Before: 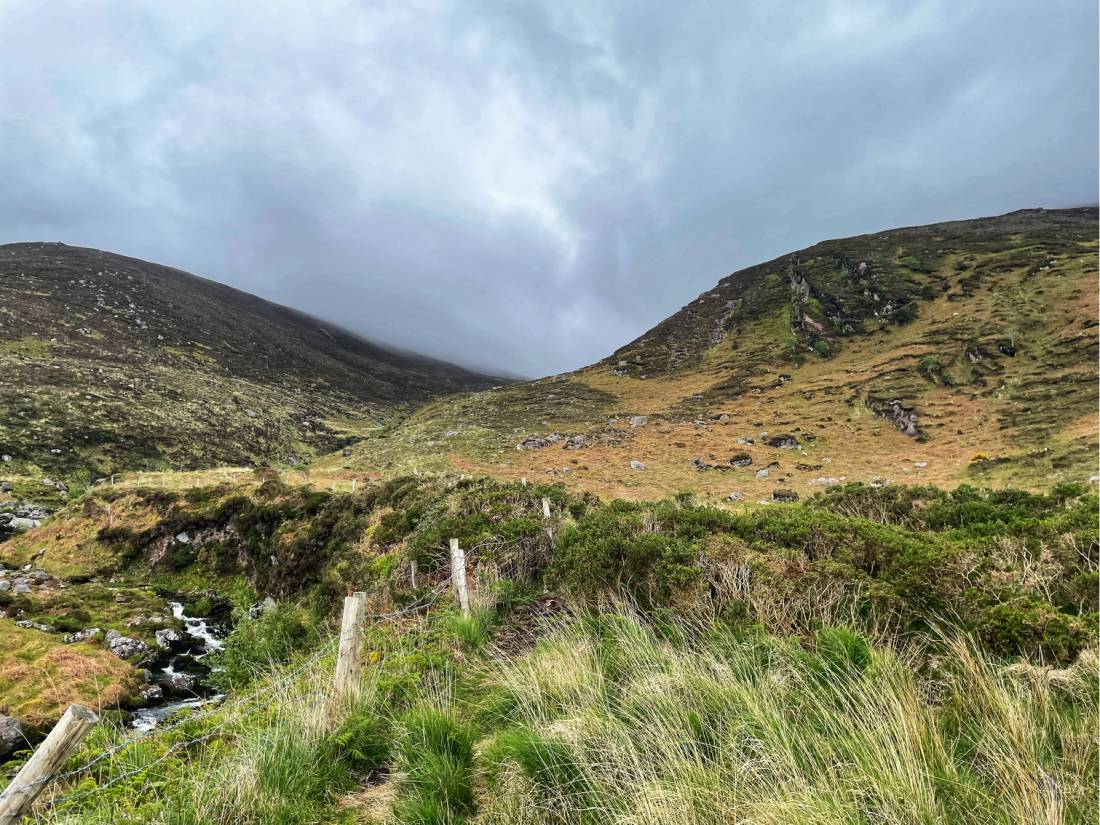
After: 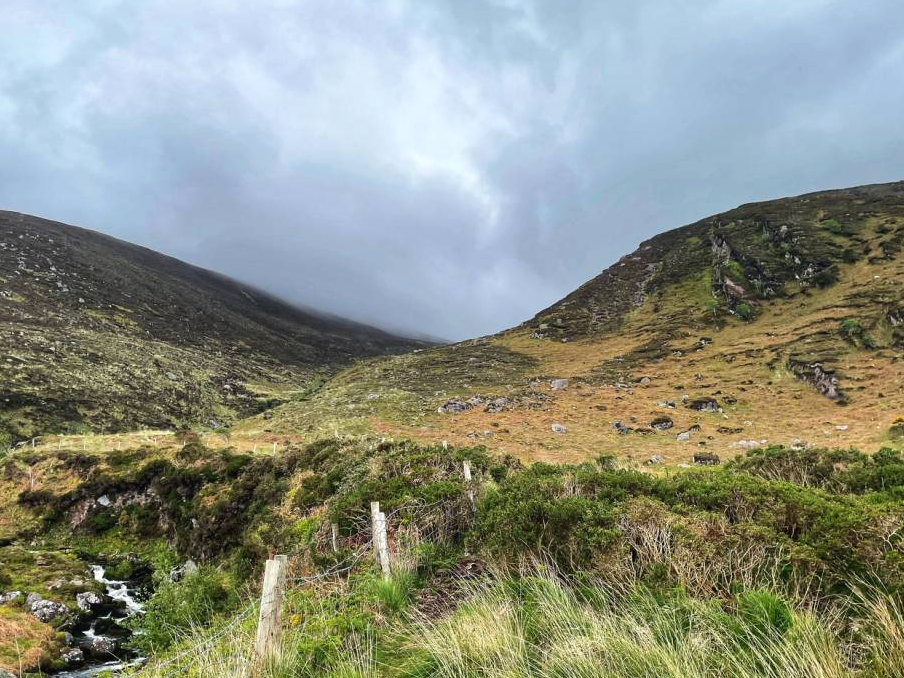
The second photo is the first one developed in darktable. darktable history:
crop and rotate: left 7.196%, top 4.574%, right 10.605%, bottom 13.178%
exposure: black level correction -0.001, exposure 0.08 EV, compensate highlight preservation false
